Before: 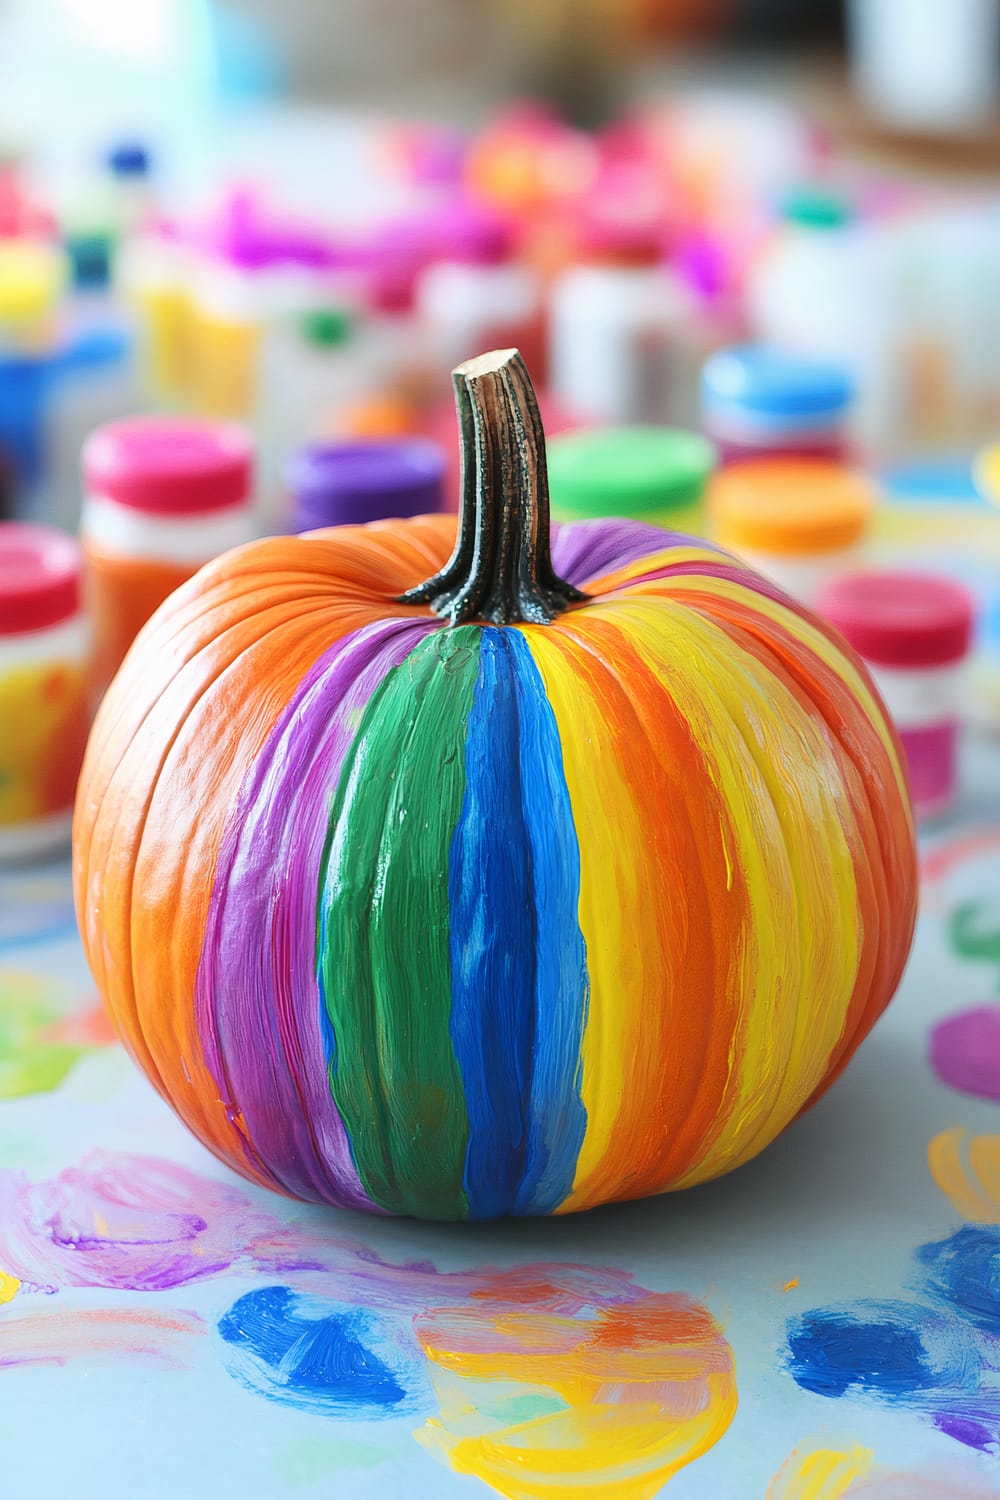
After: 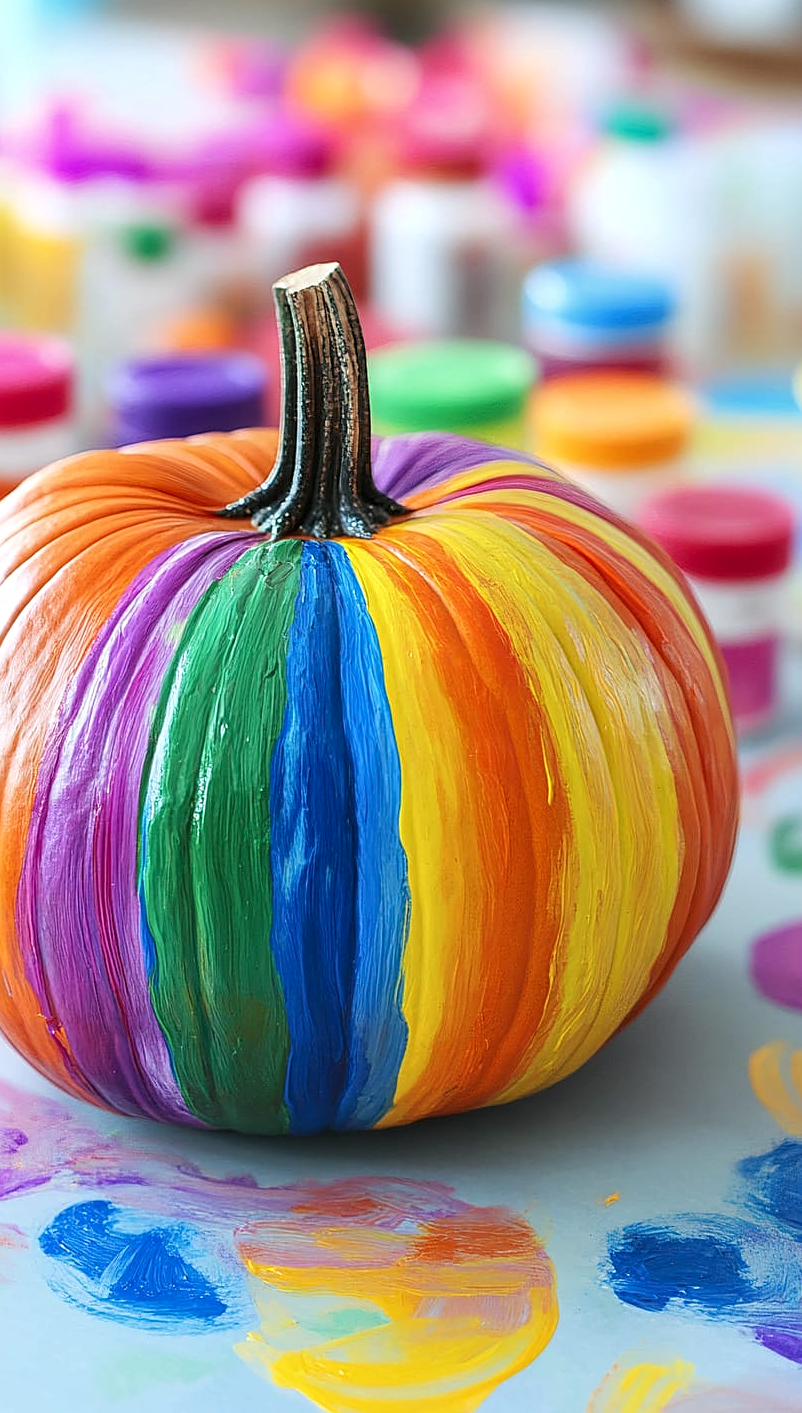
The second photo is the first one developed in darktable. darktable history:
sharpen: on, module defaults
crop and rotate: left 17.963%, top 5.774%, right 1.759%
local contrast: on, module defaults
